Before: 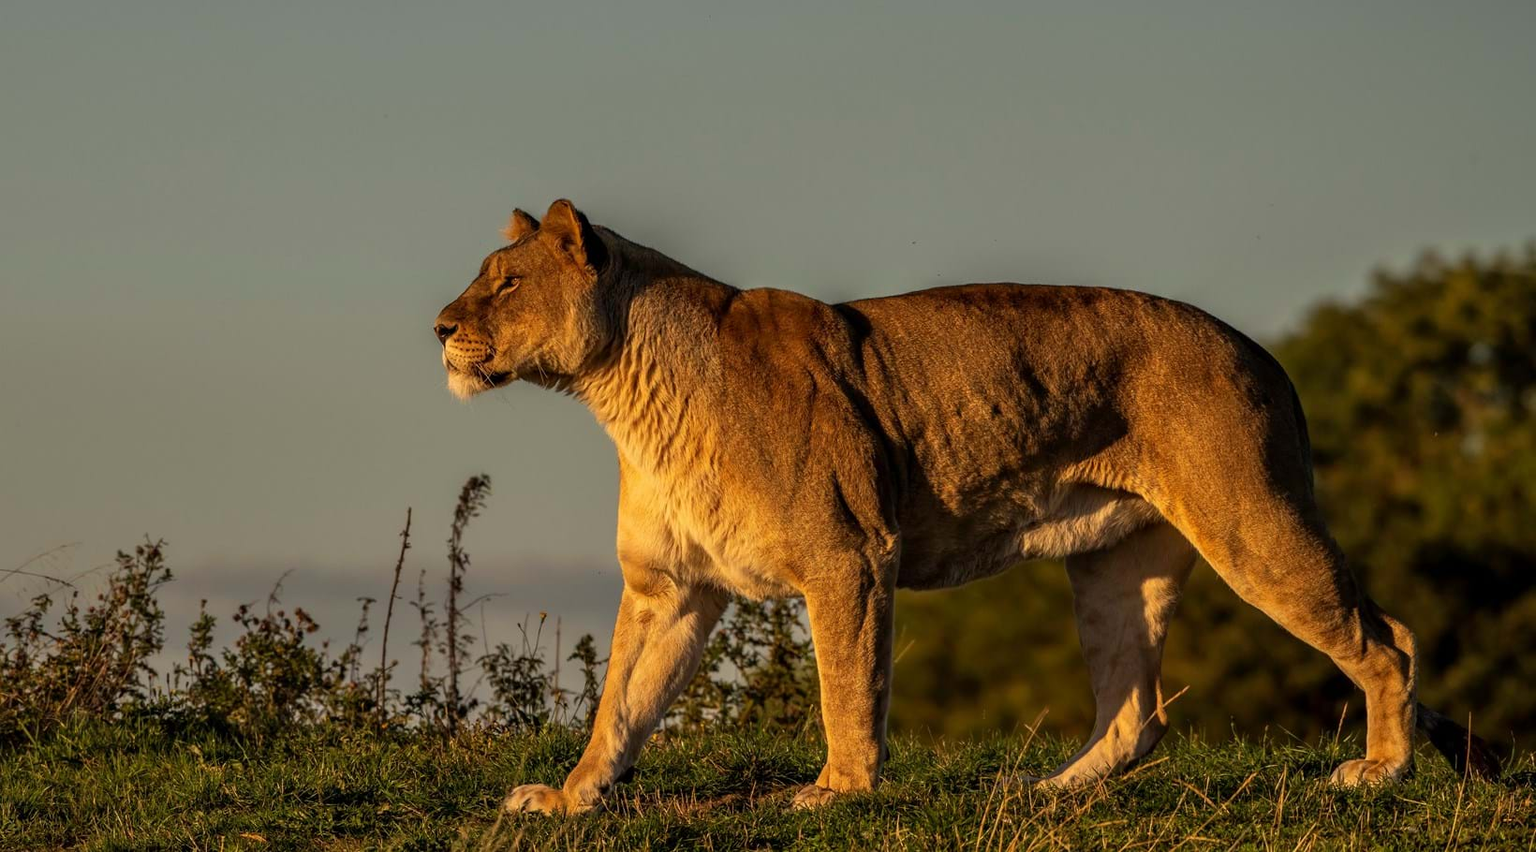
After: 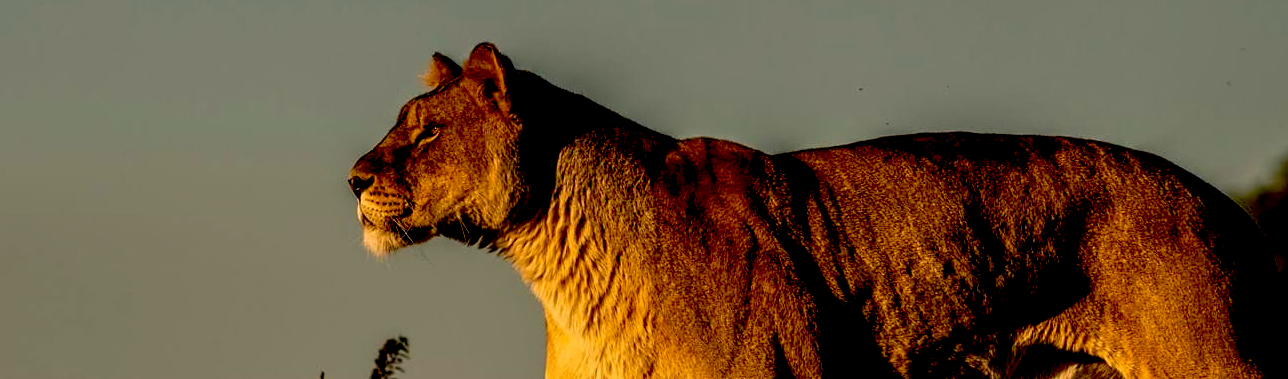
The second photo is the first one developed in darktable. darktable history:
crop: left 7.036%, top 18.703%, right 14.427%, bottom 39.625%
contrast equalizer: octaves 7, y [[0.502, 0.505, 0.512, 0.529, 0.564, 0.588], [0.5 ×6], [0.502, 0.505, 0.512, 0.529, 0.564, 0.588], [0, 0.001, 0.001, 0.004, 0.008, 0.011], [0, 0.001, 0.001, 0.004, 0.008, 0.011]]
exposure: black level correction 0.047, exposure 0.012 EV, compensate highlight preservation false
color balance rgb: shadows lift › chroma 2.014%, shadows lift › hue 214.29°, power › hue 212.57°, highlights gain › chroma 1.603%, highlights gain › hue 55.38°, perceptual saturation grading › global saturation -0.962%
